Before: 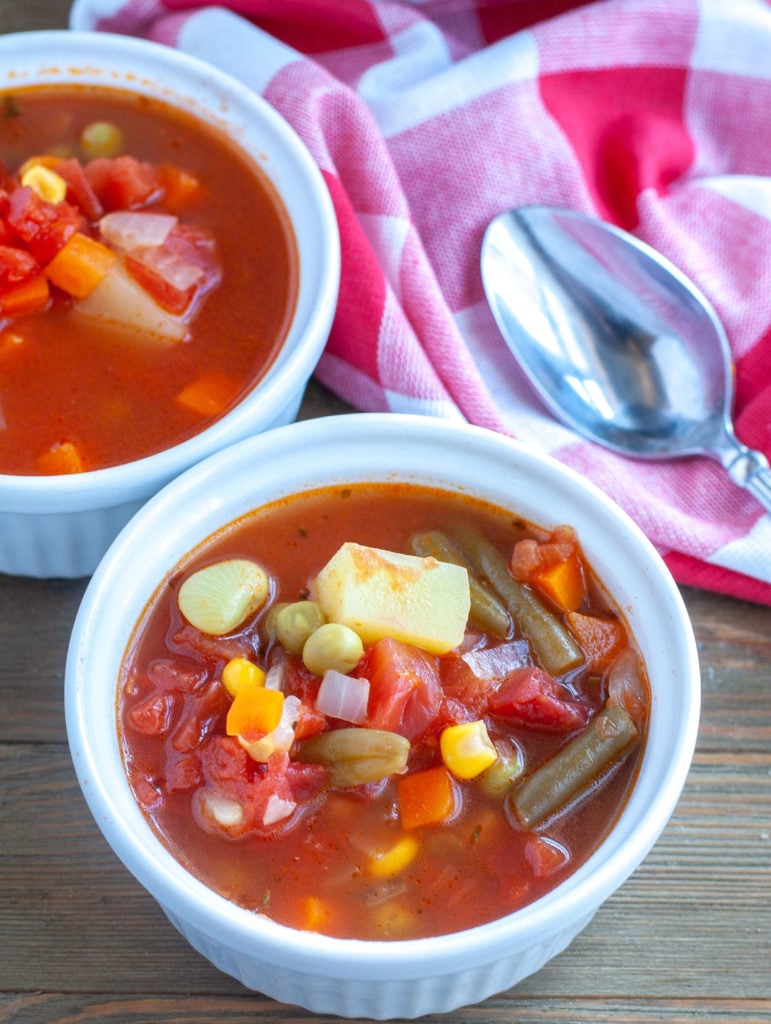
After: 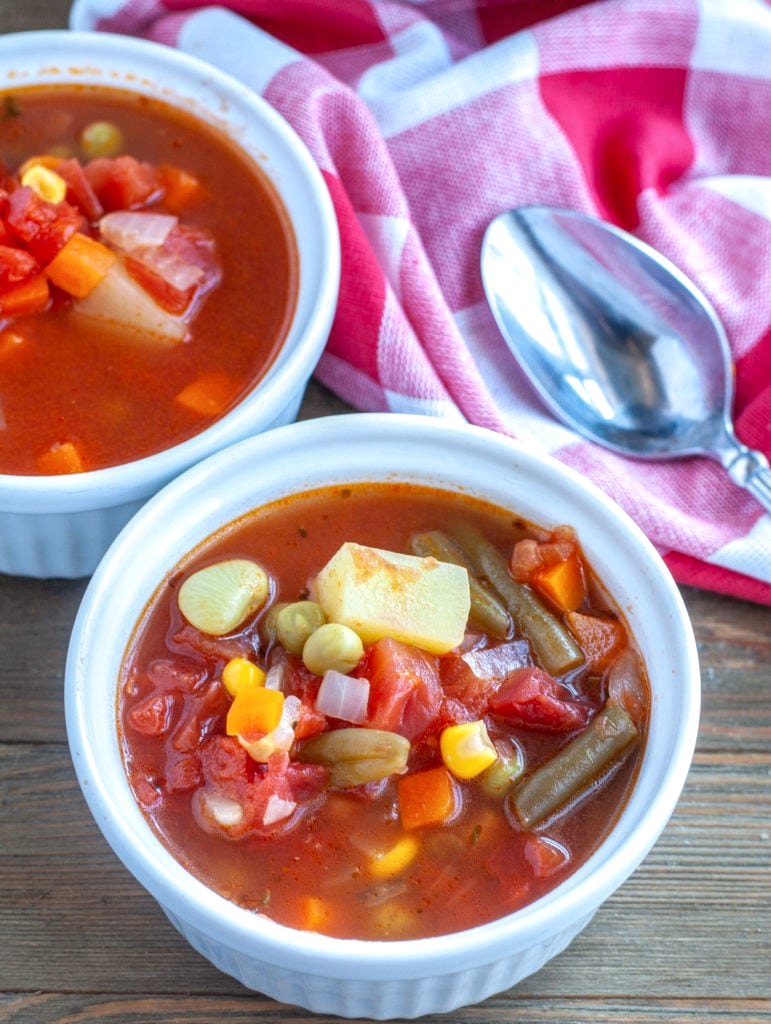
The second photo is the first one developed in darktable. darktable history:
local contrast: on, module defaults
shadows and highlights: shadows 73.72, highlights -23.1, soften with gaussian
